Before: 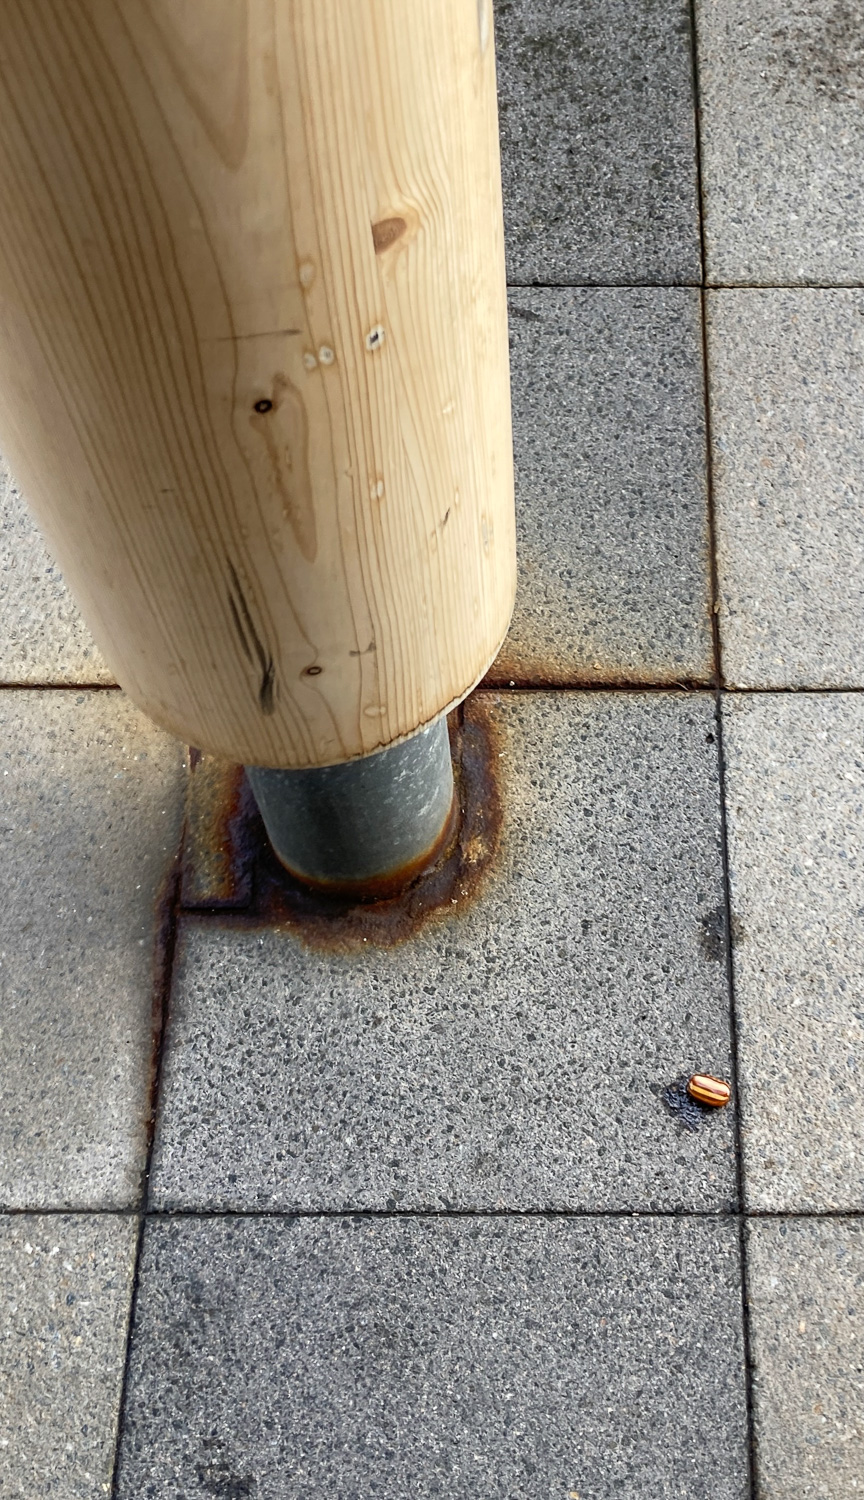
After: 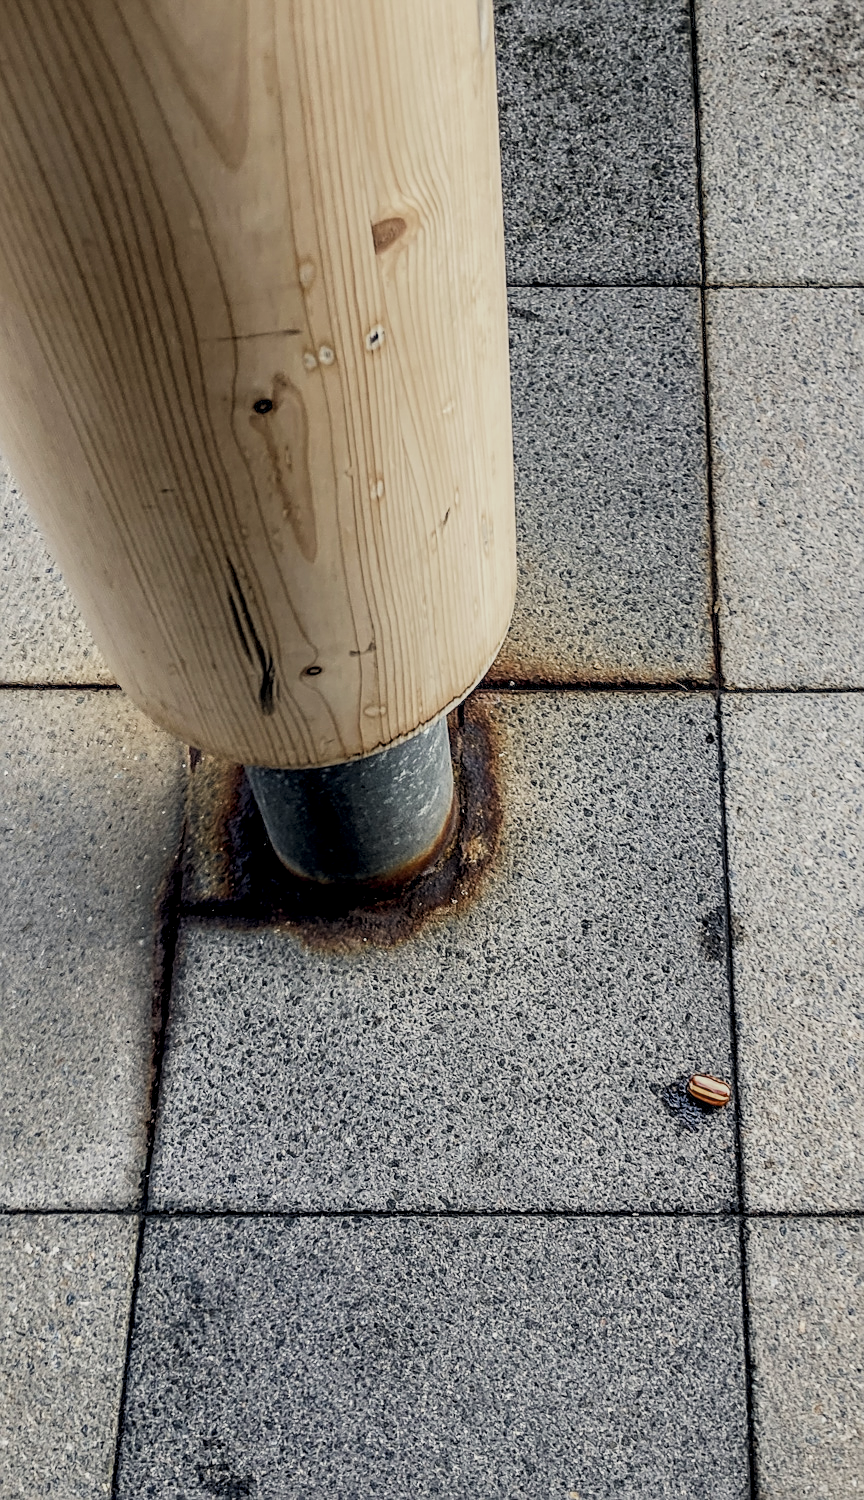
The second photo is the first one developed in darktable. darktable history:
local contrast: highlights 63%, detail 143%, midtone range 0.424
color correction: highlights a* 0.479, highlights b* 2.64, shadows a* -0.884, shadows b* -4.5
filmic rgb: black relative exposure -7.19 EV, white relative exposure 5.35 EV, threshold 5.99 EV, hardness 3.02, add noise in highlights 0.001, preserve chrominance max RGB, color science v3 (2019), use custom middle-gray values true, contrast in highlights soft, enable highlight reconstruction true
levels: levels [0, 0.51, 1]
contrast brightness saturation: saturation -0.058
sharpen: on, module defaults
exposure: compensate highlight preservation false
